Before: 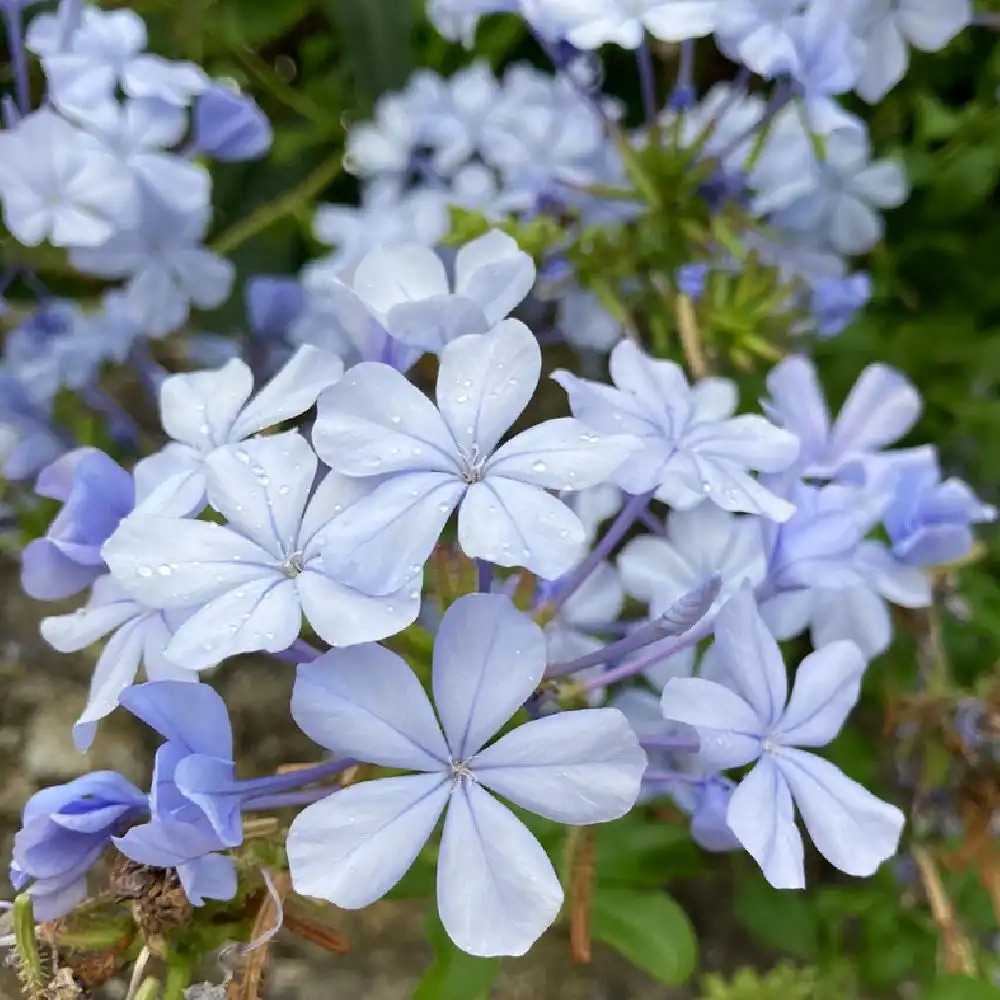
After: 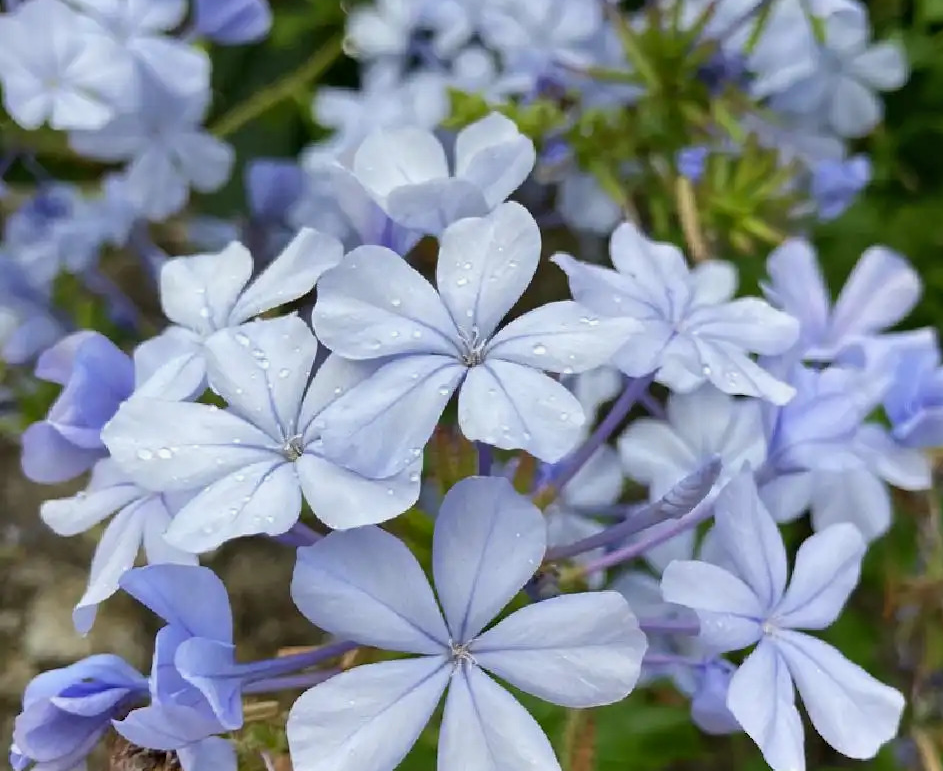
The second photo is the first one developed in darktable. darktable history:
crop and rotate: angle 0.05°, top 11.736%, right 5.614%, bottom 11.018%
shadows and highlights: radius 117.75, shadows 42.09, highlights -61.7, soften with gaussian
exposure: exposure -0.059 EV, compensate highlight preservation false
